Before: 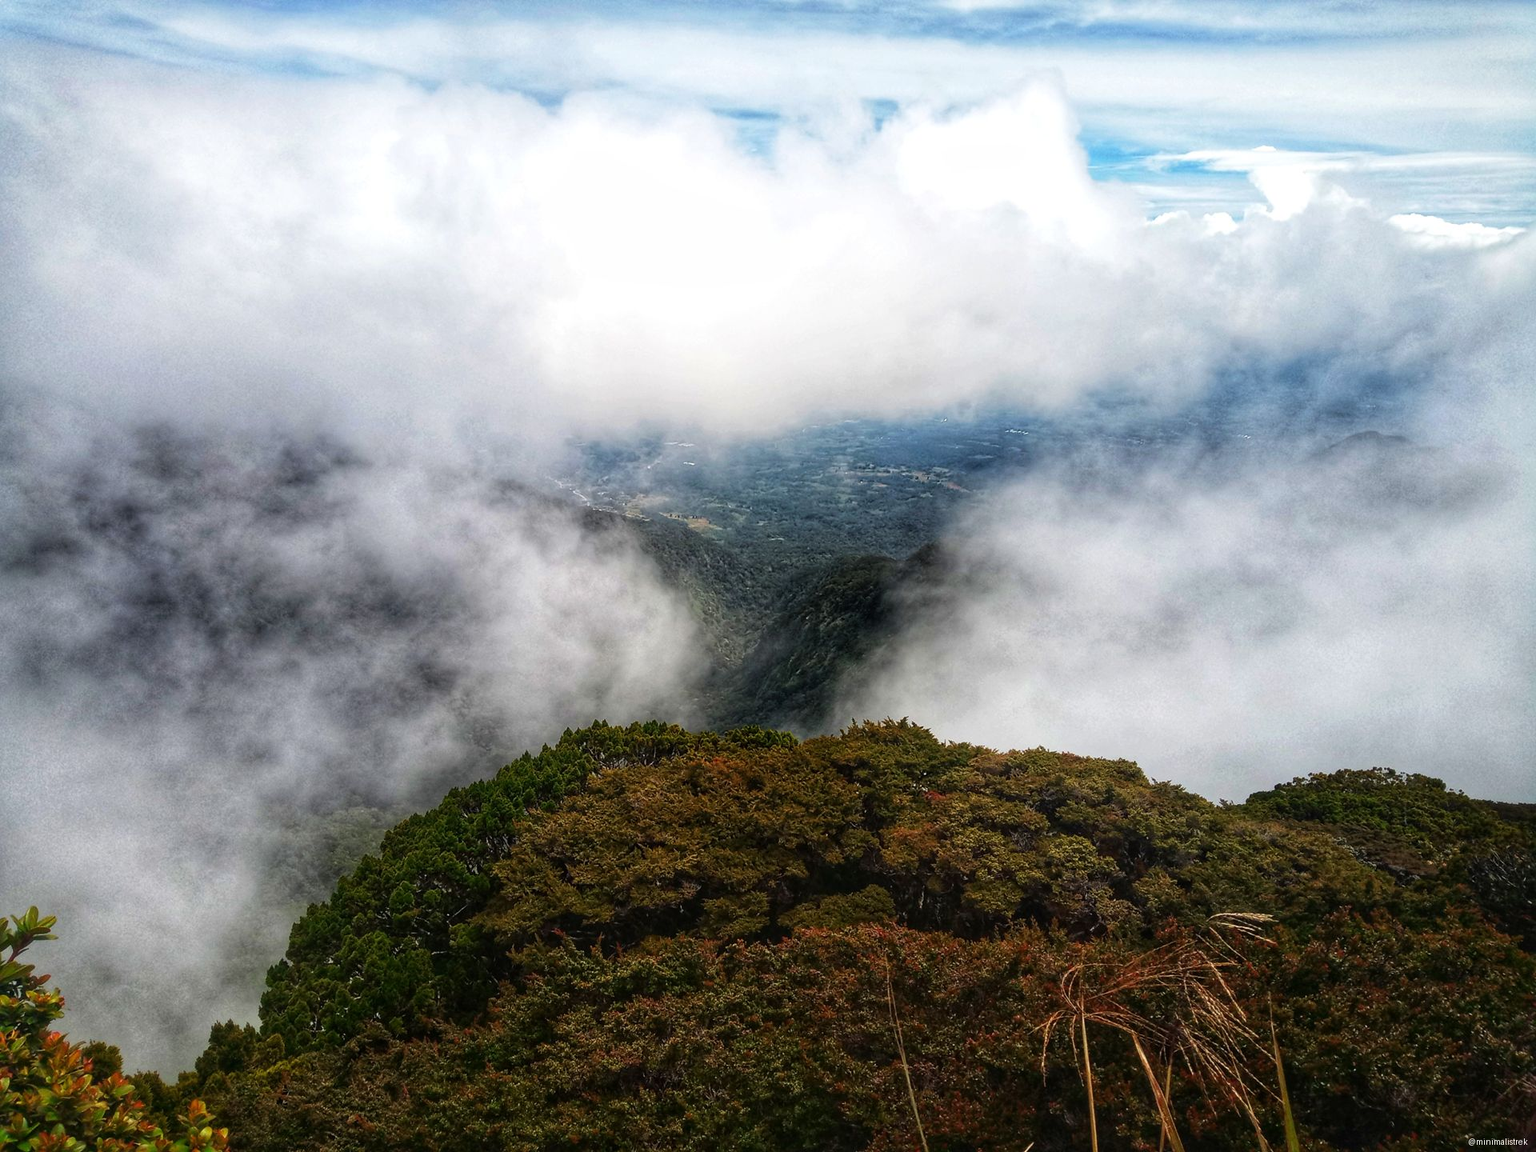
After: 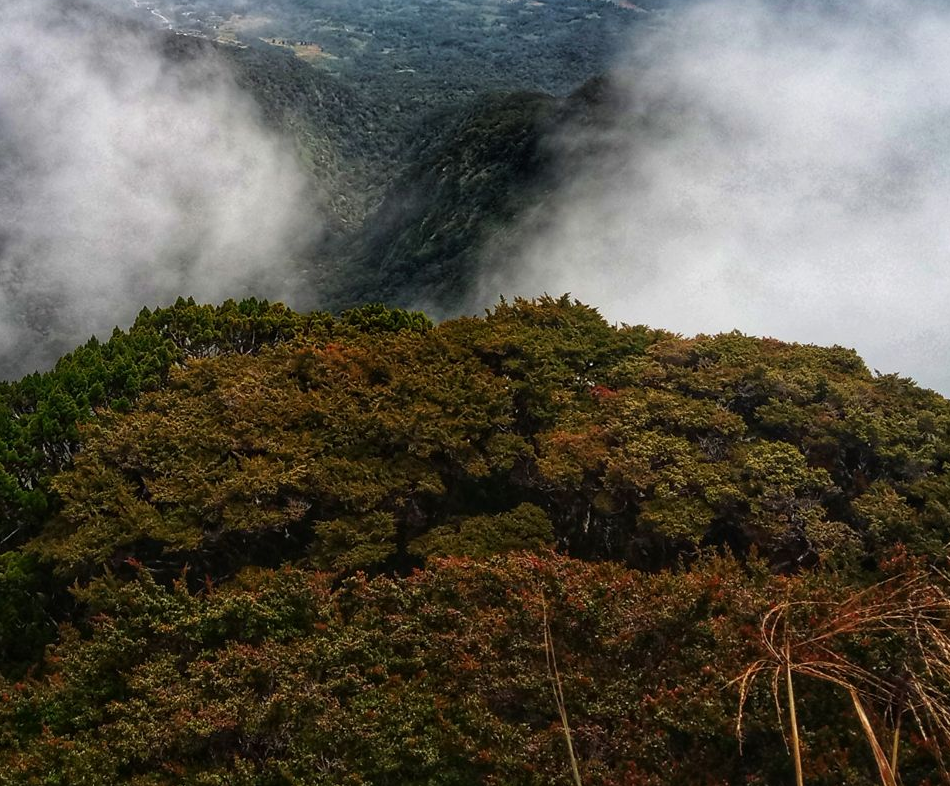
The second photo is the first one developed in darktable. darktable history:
crop: left 29.446%, top 41.892%, right 21.051%, bottom 3.463%
